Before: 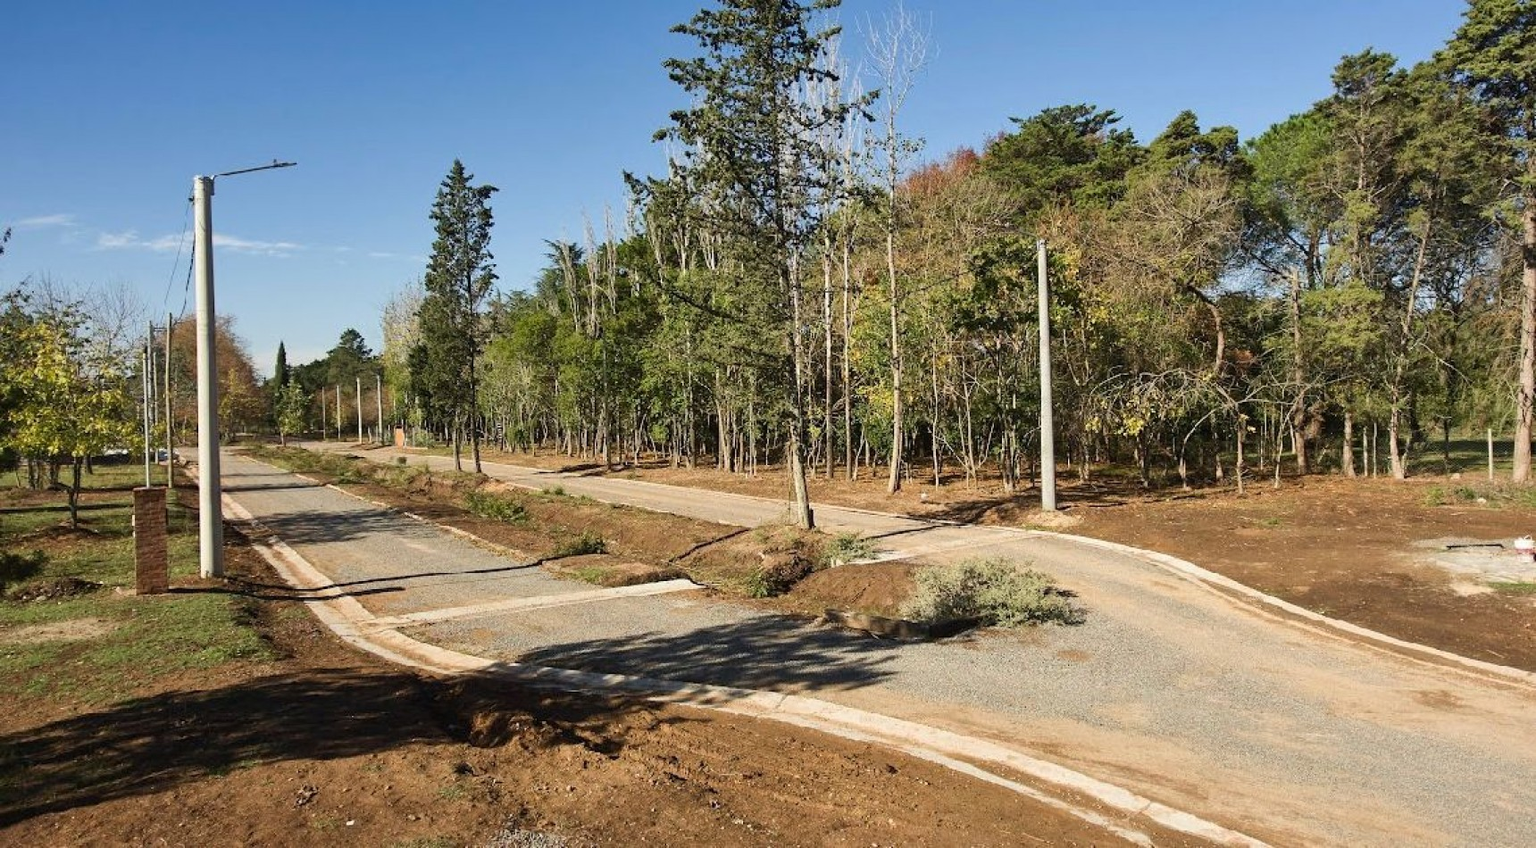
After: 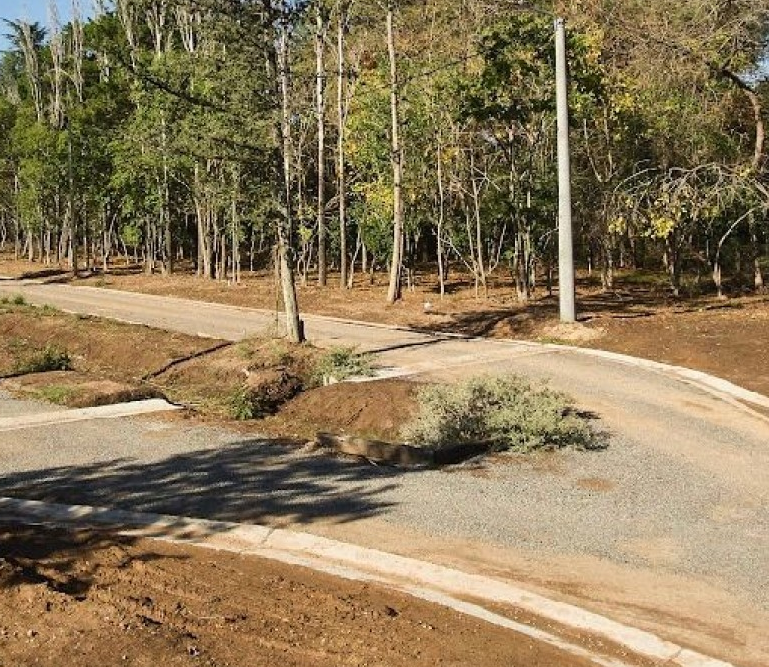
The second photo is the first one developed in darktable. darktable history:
crop: left 35.322%, top 26.354%, right 19.912%, bottom 3.414%
